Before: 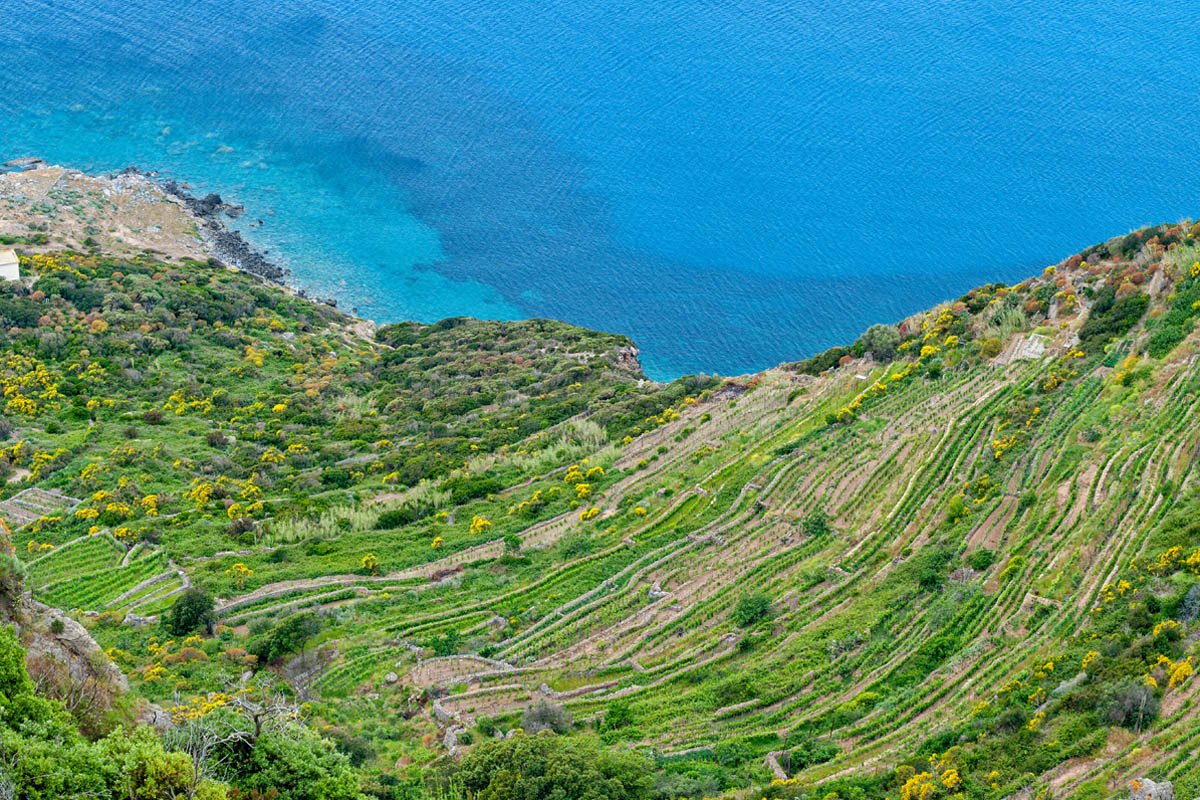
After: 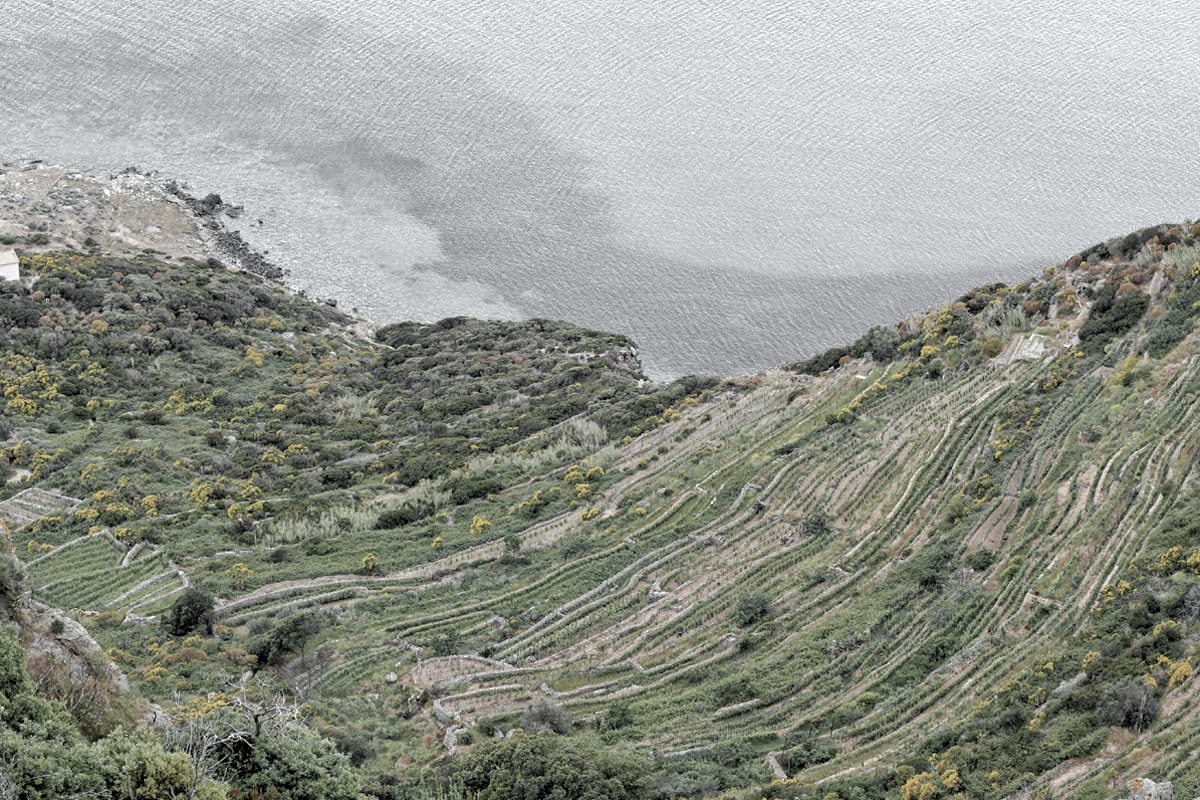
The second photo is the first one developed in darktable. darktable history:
color zones: curves: ch0 [(0, 0.613) (0.01, 0.613) (0.245, 0.448) (0.498, 0.529) (0.642, 0.665) (0.879, 0.777) (0.99, 0.613)]; ch1 [(0, 0.035) (0.121, 0.189) (0.259, 0.197) (0.415, 0.061) (0.589, 0.022) (0.732, 0.022) (0.857, 0.026) (0.991, 0.053)]
exposure: black level correction 0.005, exposure 0.014 EV, compensate highlight preservation false
